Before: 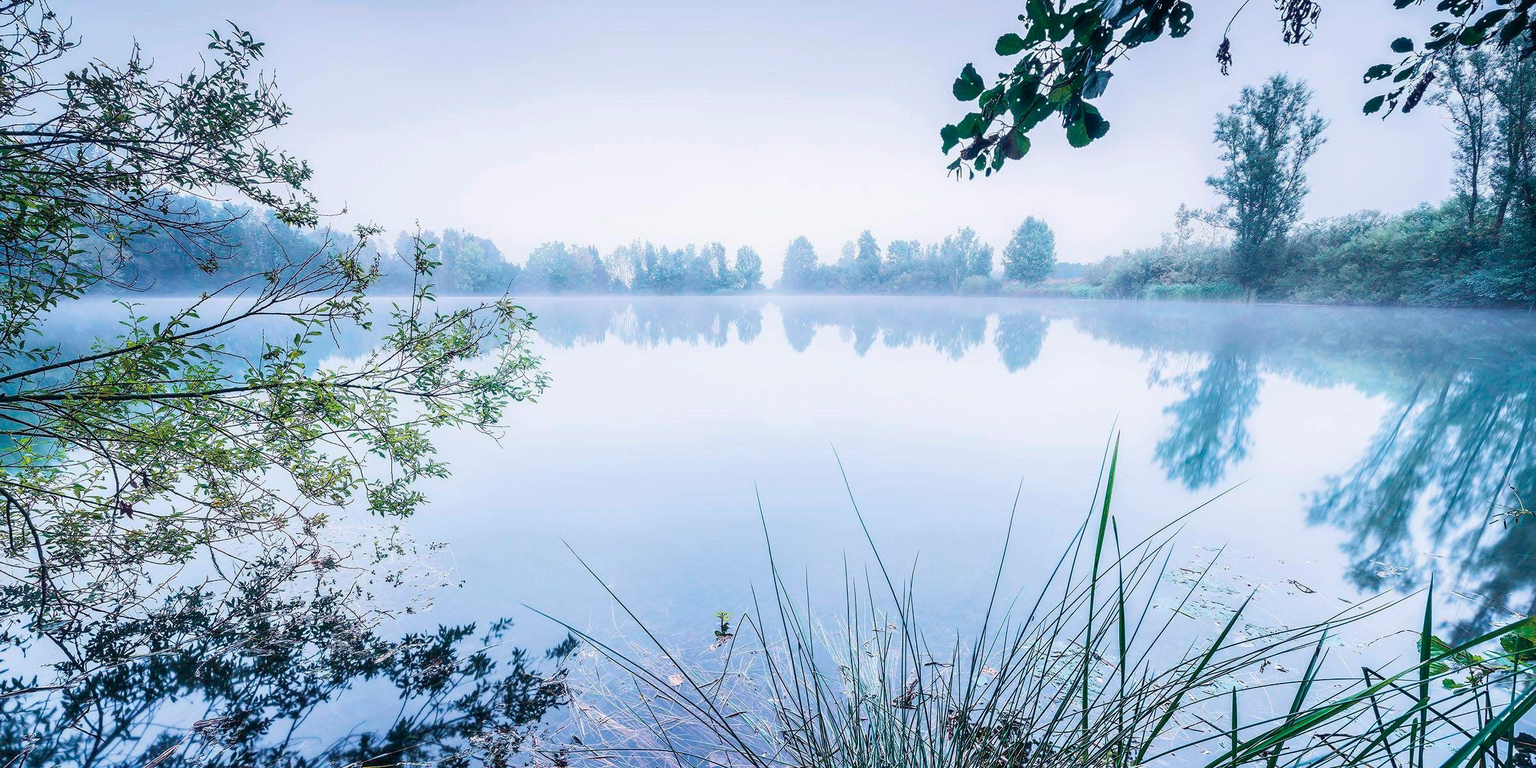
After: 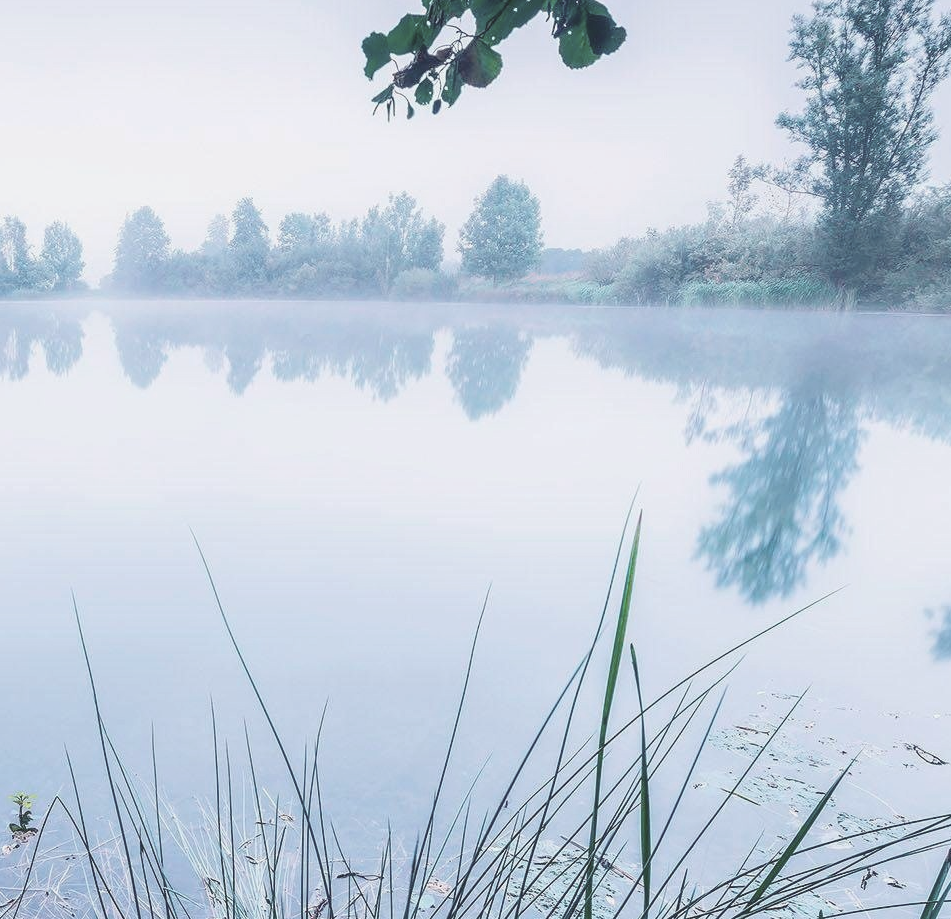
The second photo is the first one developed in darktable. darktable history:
exposure: exposure 0.515 EV, compensate exposure bias true, compensate highlight preservation false
crop: left 46.162%, top 13.552%, right 14.177%, bottom 9.799%
contrast brightness saturation: contrast -0.261, saturation -0.423
